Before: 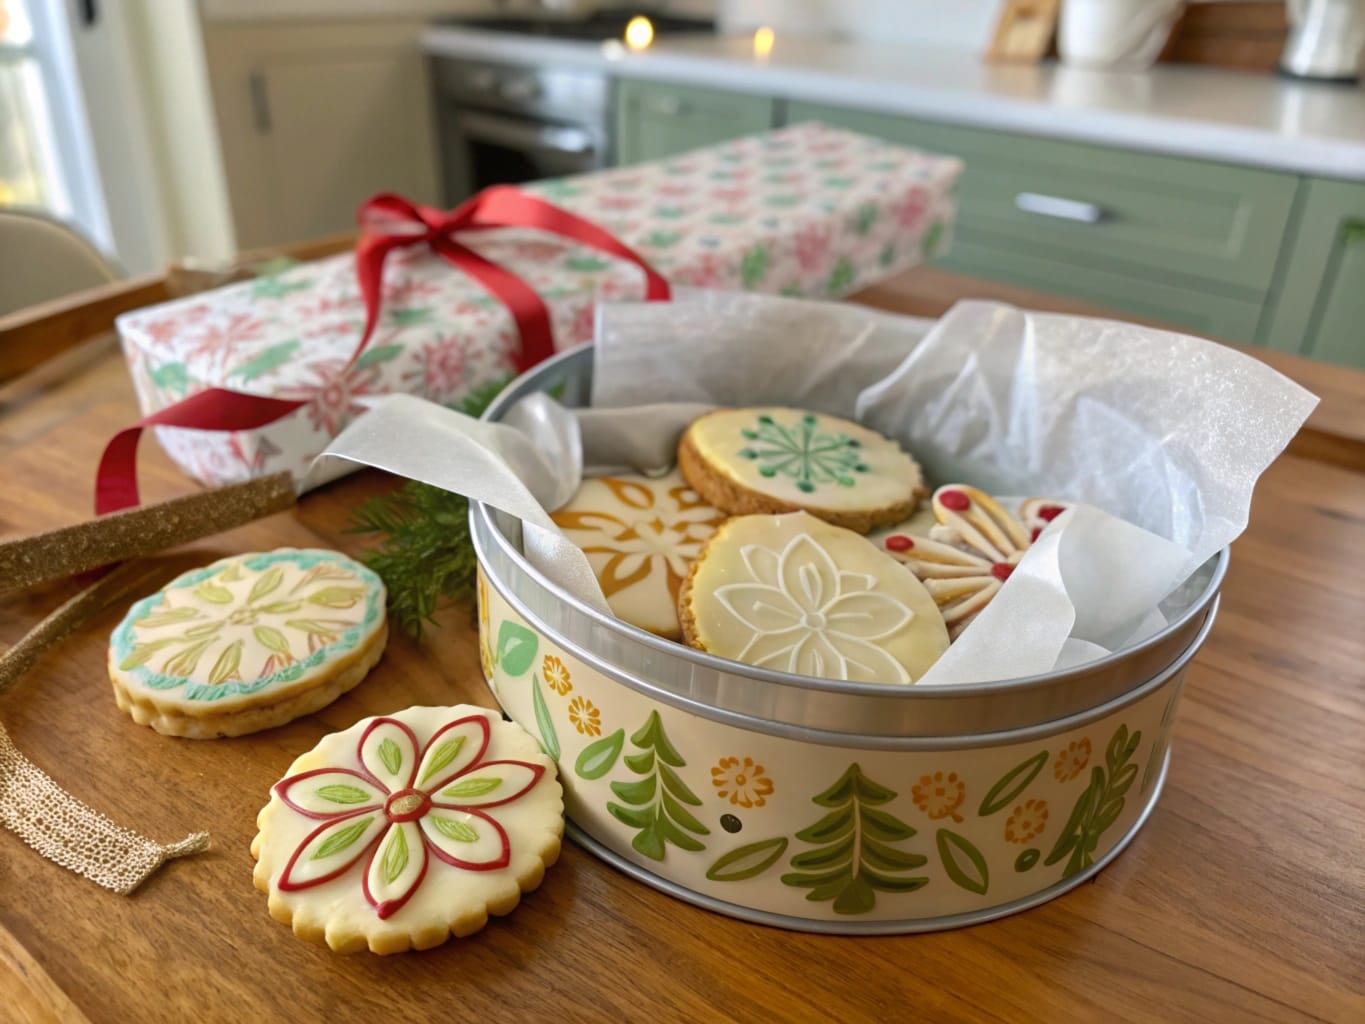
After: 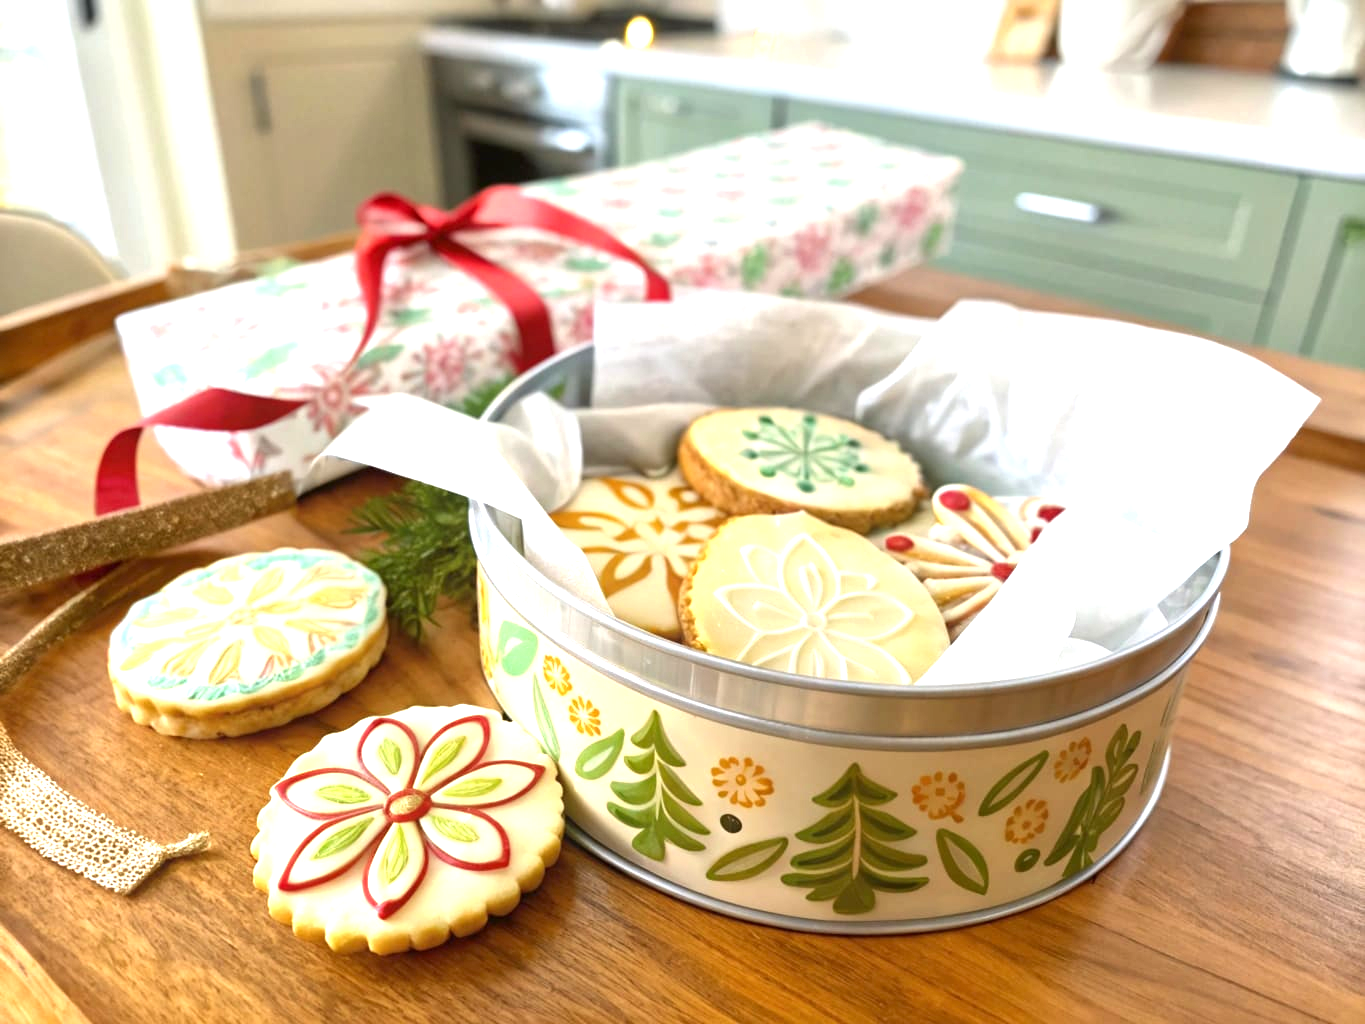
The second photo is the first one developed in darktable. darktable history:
local contrast: mode bilateral grid, contrast 20, coarseness 50, detail 120%, midtone range 0.2
exposure: black level correction 0, exposure 1.2 EV, compensate exposure bias true, compensate highlight preservation false
